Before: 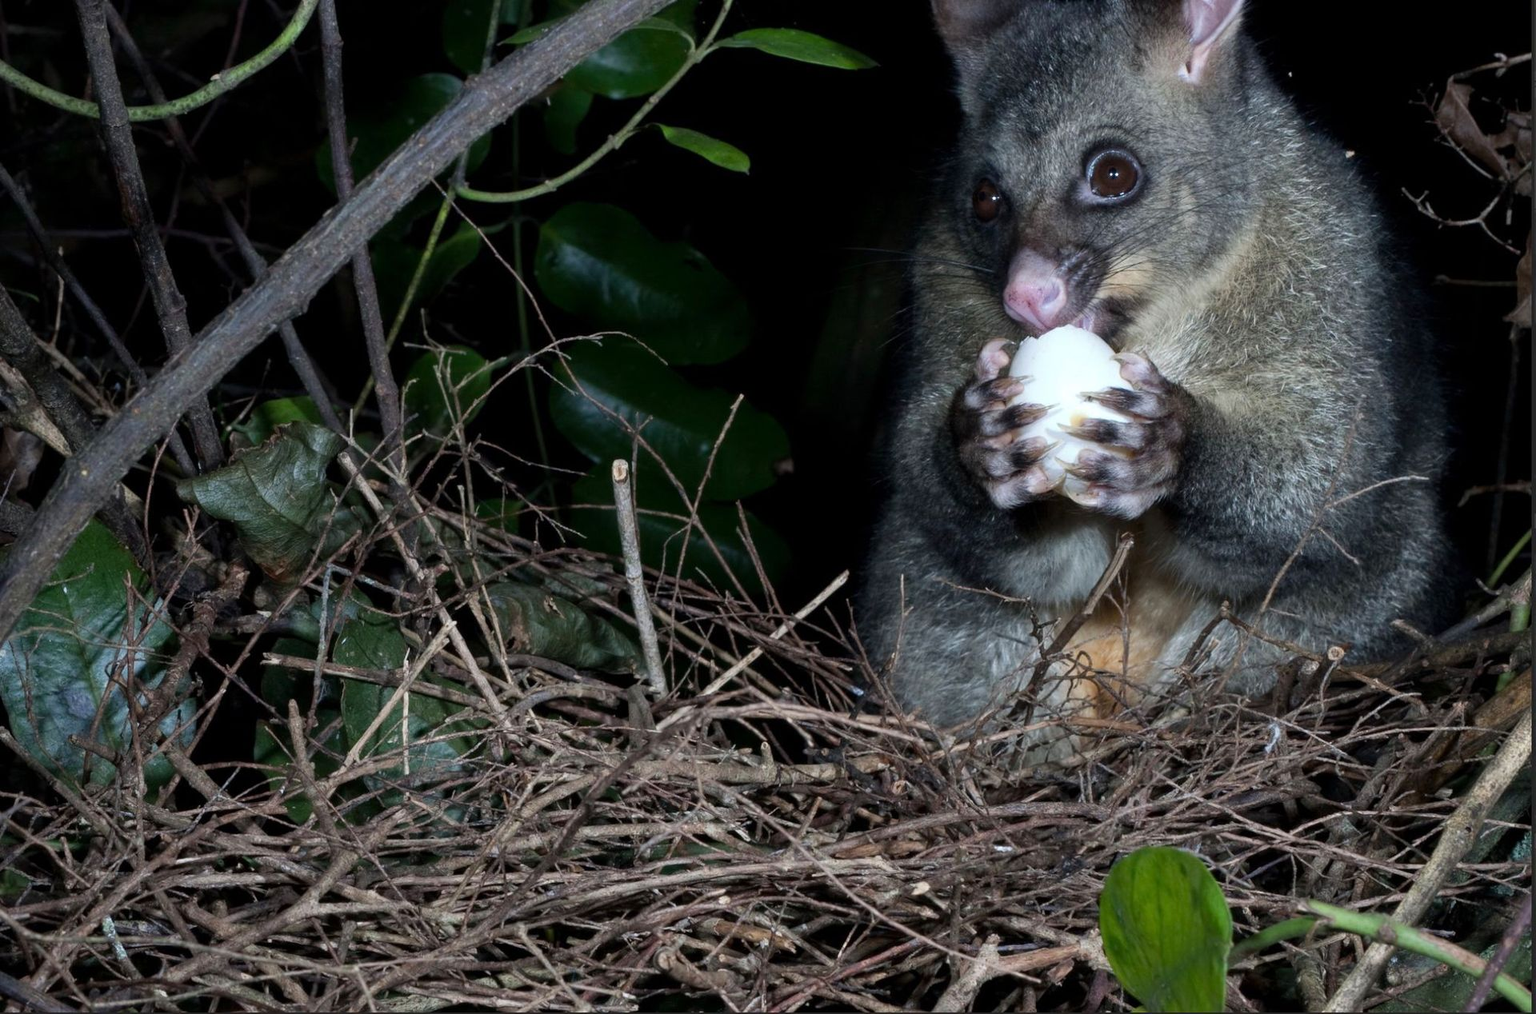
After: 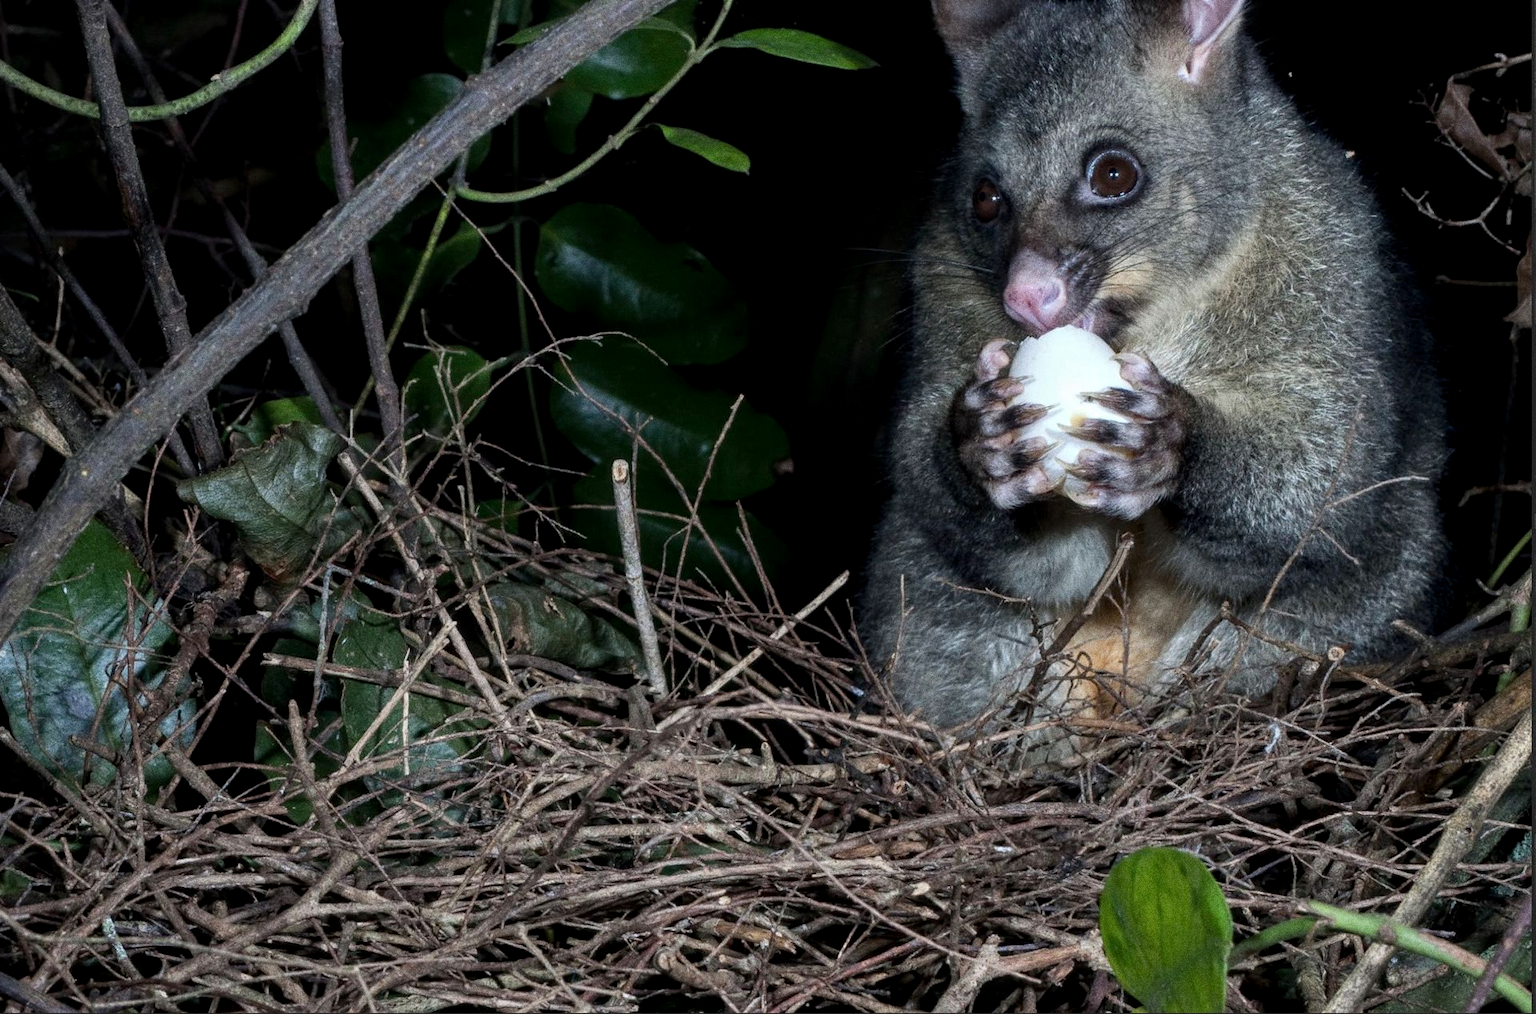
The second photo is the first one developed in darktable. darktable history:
local contrast: on, module defaults
grain: coarseness 0.09 ISO, strength 40%
